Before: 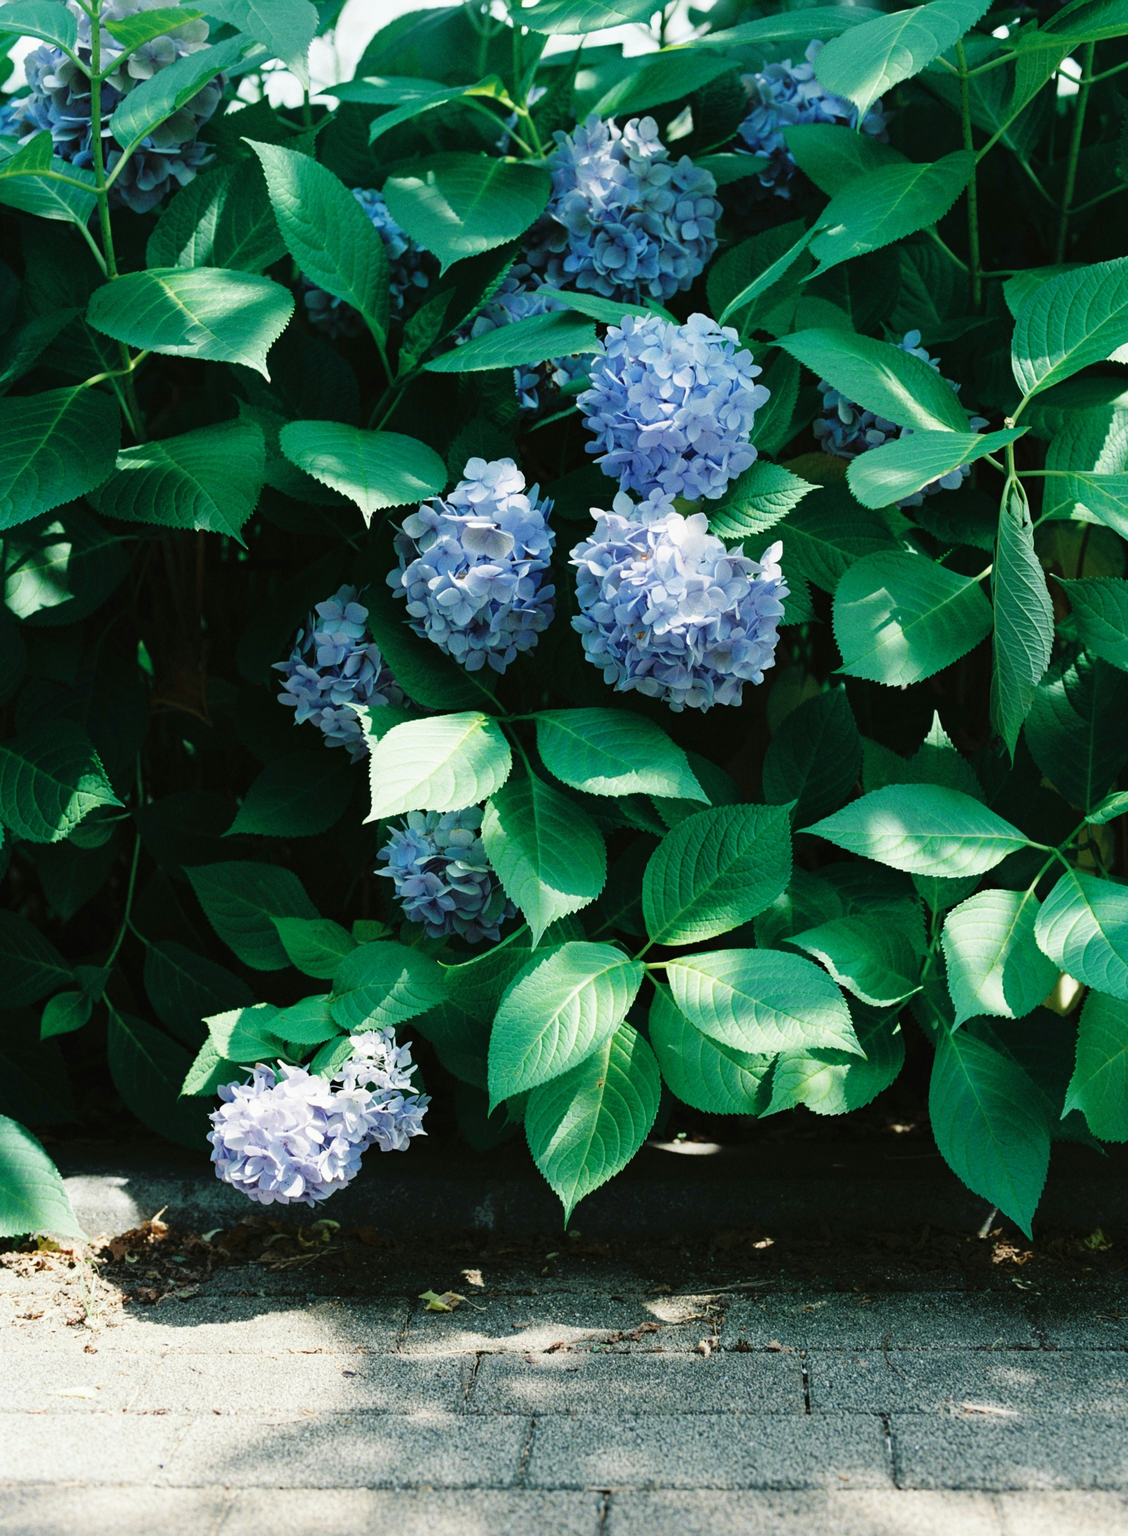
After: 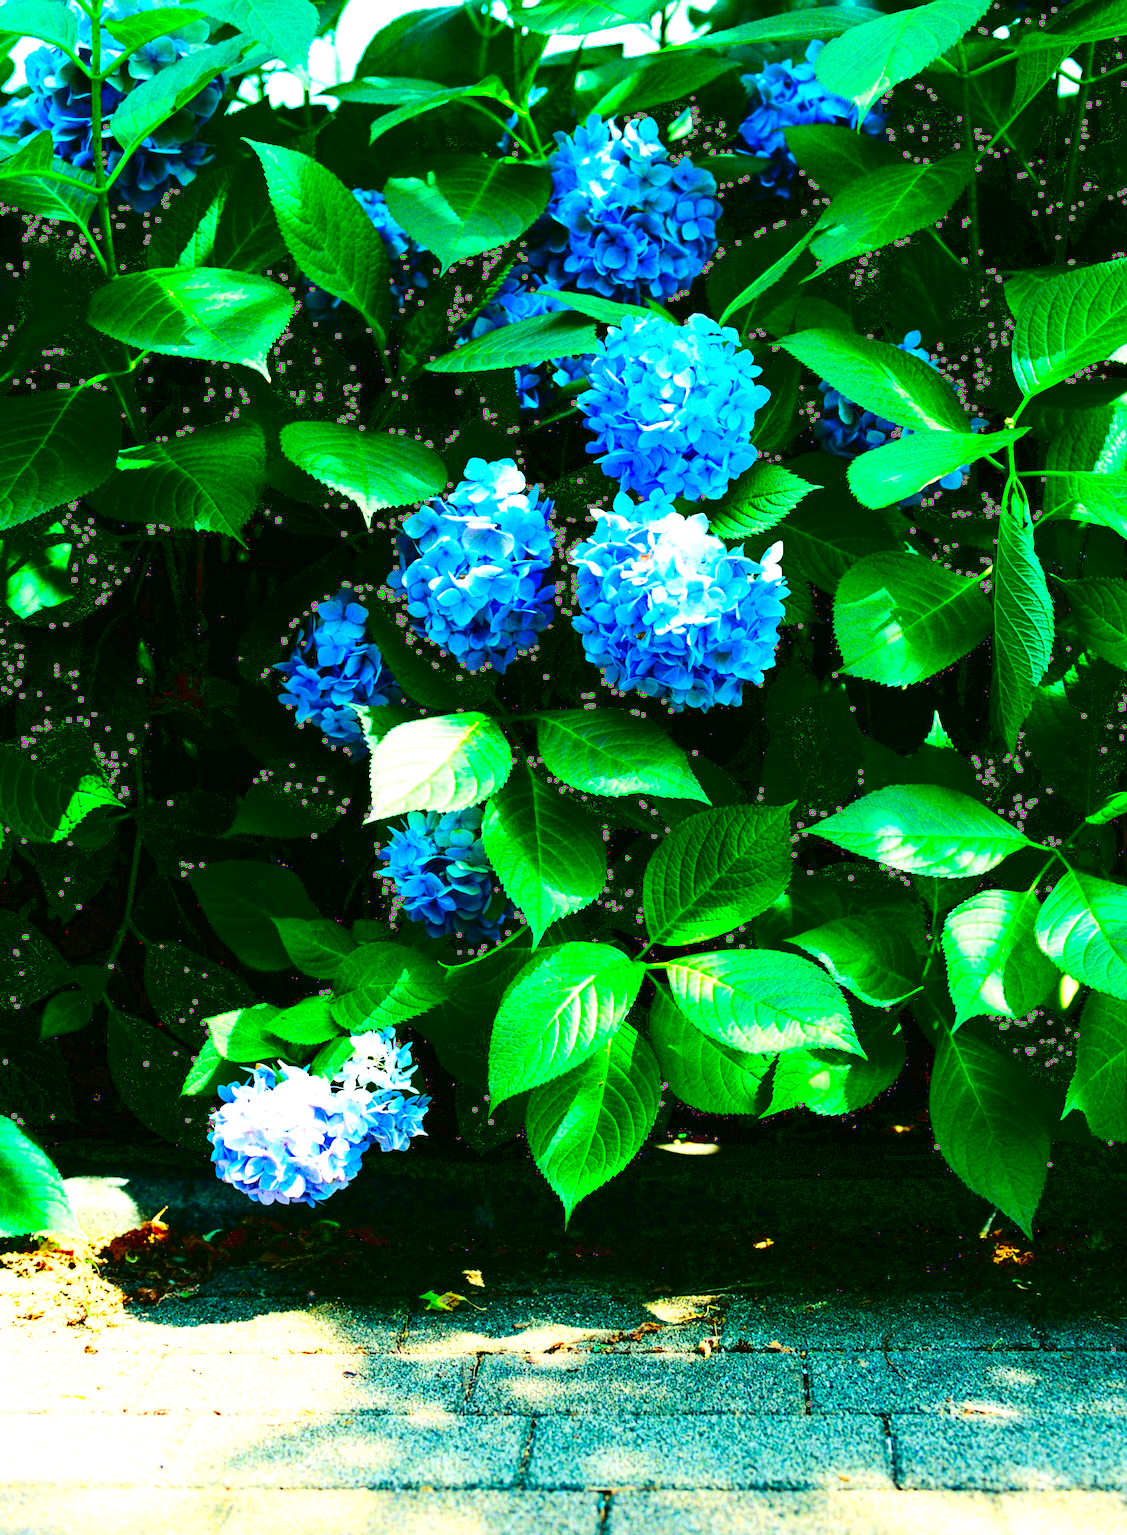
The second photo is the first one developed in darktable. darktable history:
tone curve: curves: ch0 [(0, 0.003) (0.117, 0.101) (0.257, 0.246) (0.408, 0.432) (0.611, 0.653) (0.824, 0.846) (1, 1)]; ch1 [(0, 0) (0.227, 0.197) (0.405, 0.421) (0.501, 0.501) (0.522, 0.53) (0.563, 0.572) (0.589, 0.611) (0.699, 0.709) (0.976, 0.992)]; ch2 [(0, 0) (0.208, 0.176) (0.377, 0.38) (0.5, 0.5) (0.537, 0.534) (0.571, 0.576) (0.681, 0.746) (1, 1)]
color correction: highlights b* -0.032, saturation 2.99
contrast brightness saturation: contrast 0.194, brightness -0.226, saturation 0.108
exposure: exposure 0.782 EV, compensate highlight preservation false
